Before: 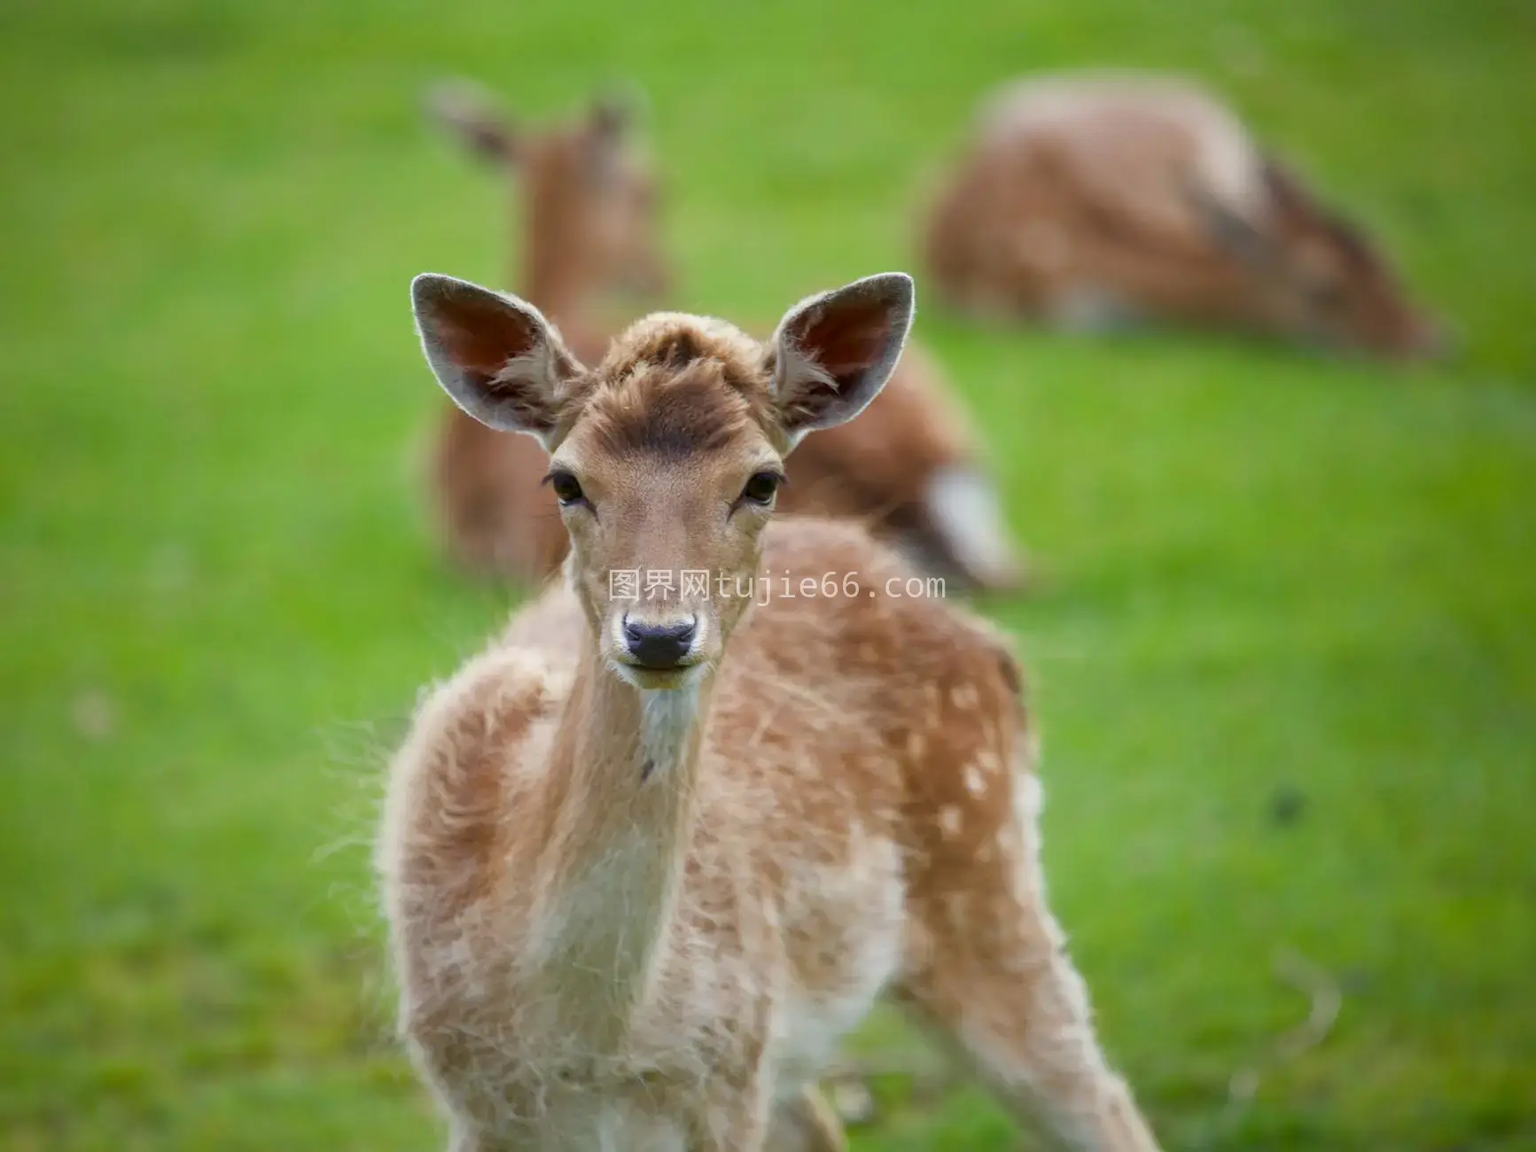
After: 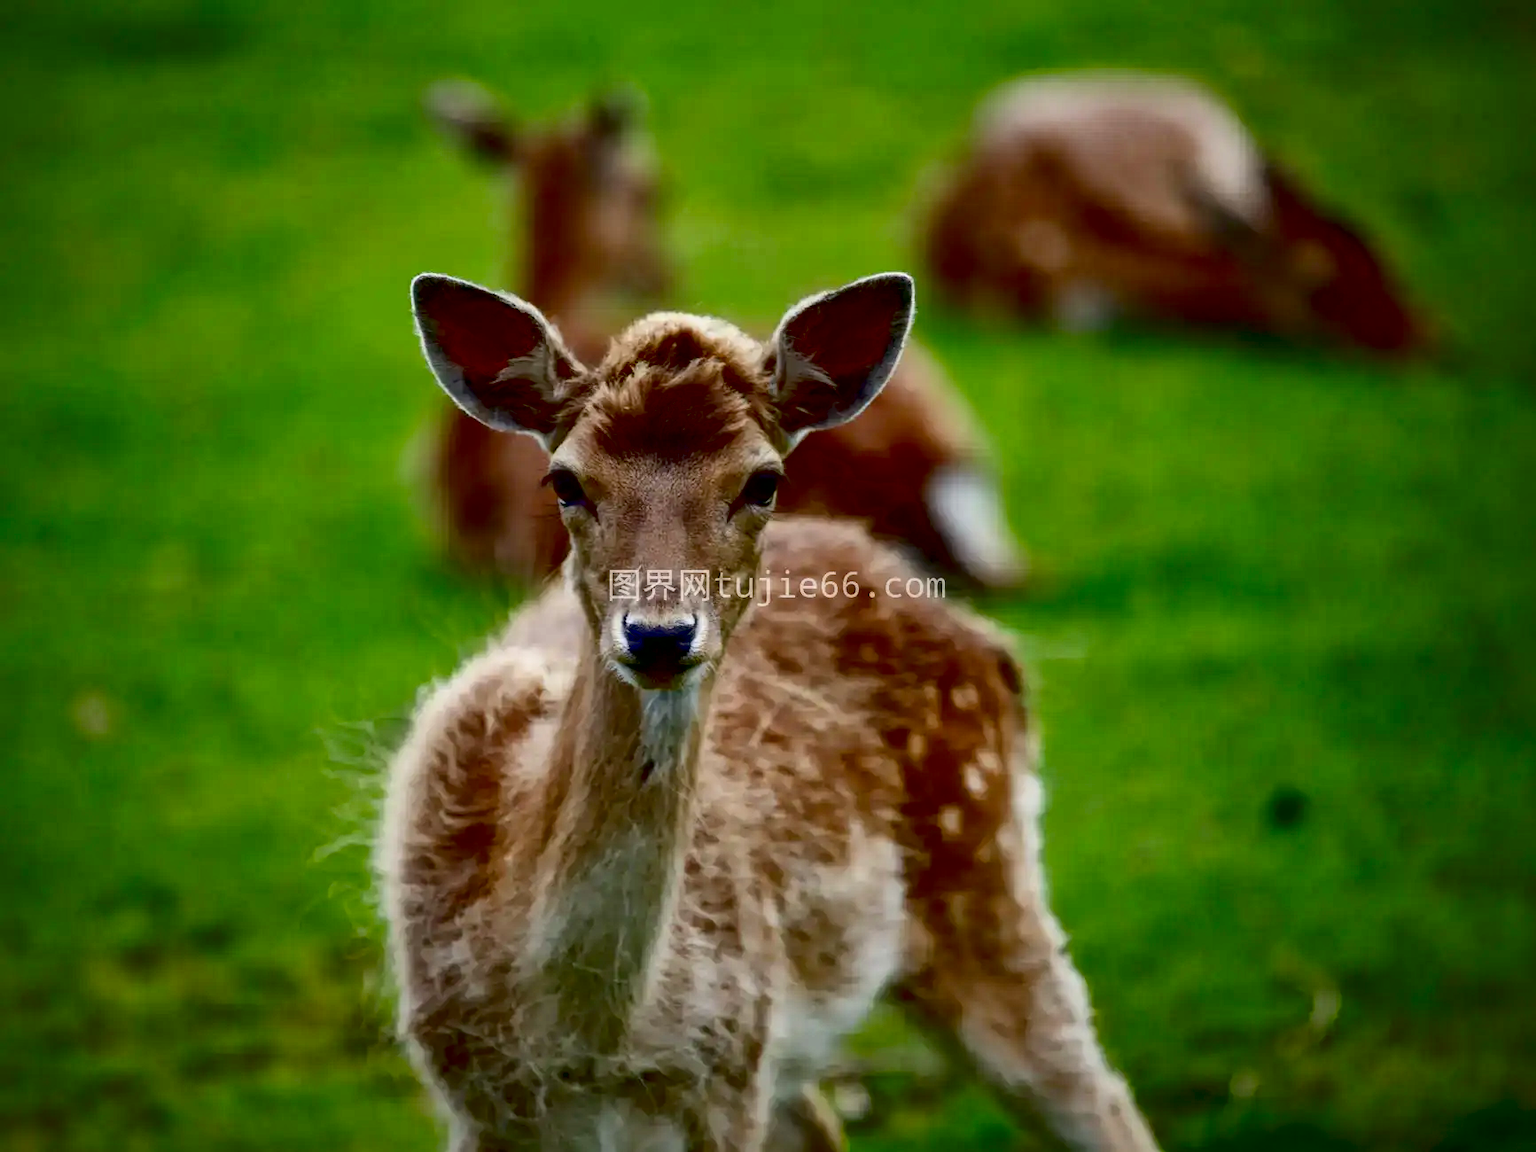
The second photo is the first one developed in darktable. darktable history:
exposure: black level correction 0.054, exposure -0.034 EV, compensate exposure bias true, compensate highlight preservation false
contrast brightness saturation: contrast 0.129, brightness -0.244, saturation 0.138
local contrast: mode bilateral grid, contrast 19, coarseness 50, detail 149%, midtone range 0.2
